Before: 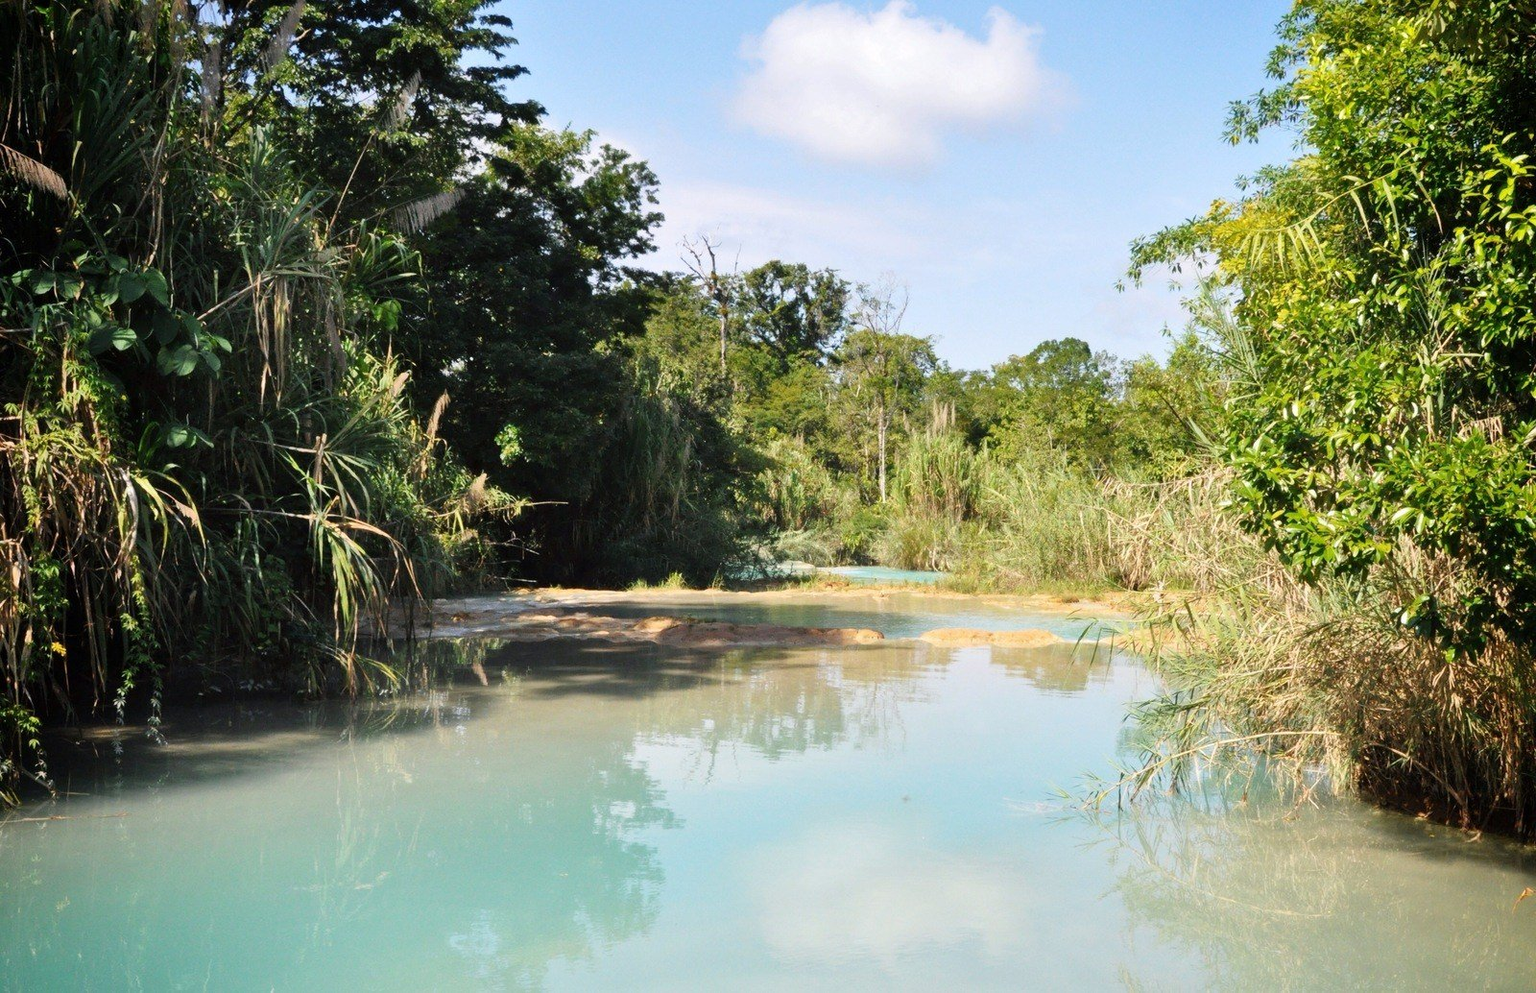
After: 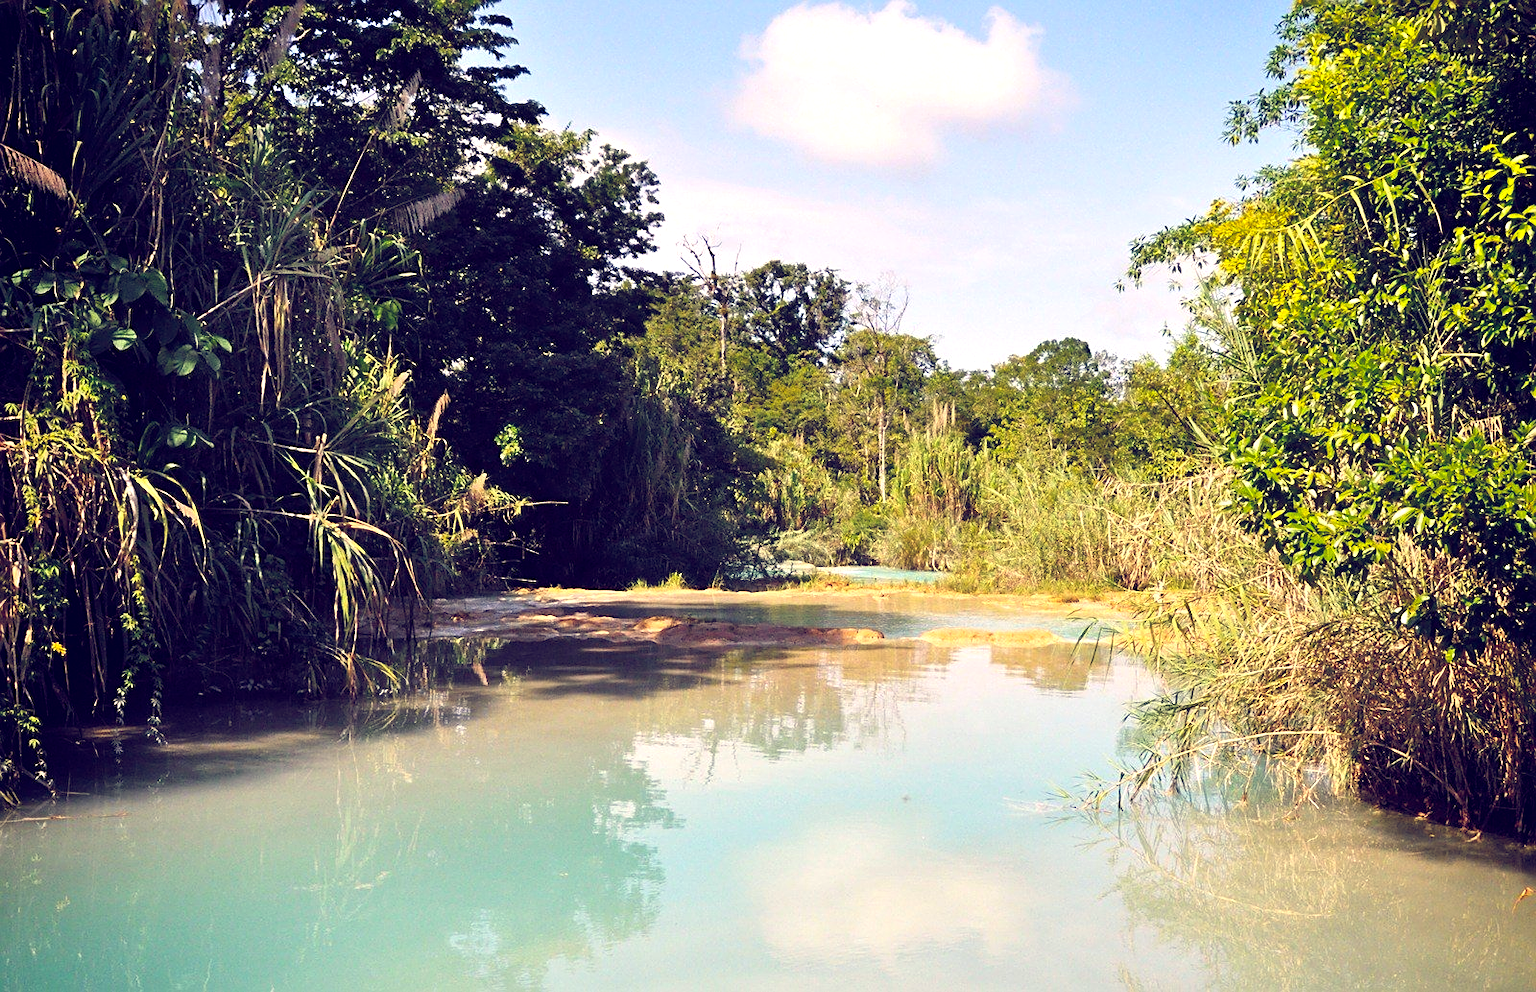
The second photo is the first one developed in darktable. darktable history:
color balance: lift [1.001, 0.997, 0.99, 1.01], gamma [1.007, 1, 0.975, 1.025], gain [1, 1.065, 1.052, 0.935], contrast 13.25%
sharpen: on, module defaults
color balance rgb: shadows lift › hue 87.51°, highlights gain › chroma 1.35%, highlights gain › hue 55.1°, global offset › chroma 0.13%, global offset › hue 253.66°, perceptual saturation grading › global saturation 16.38%
